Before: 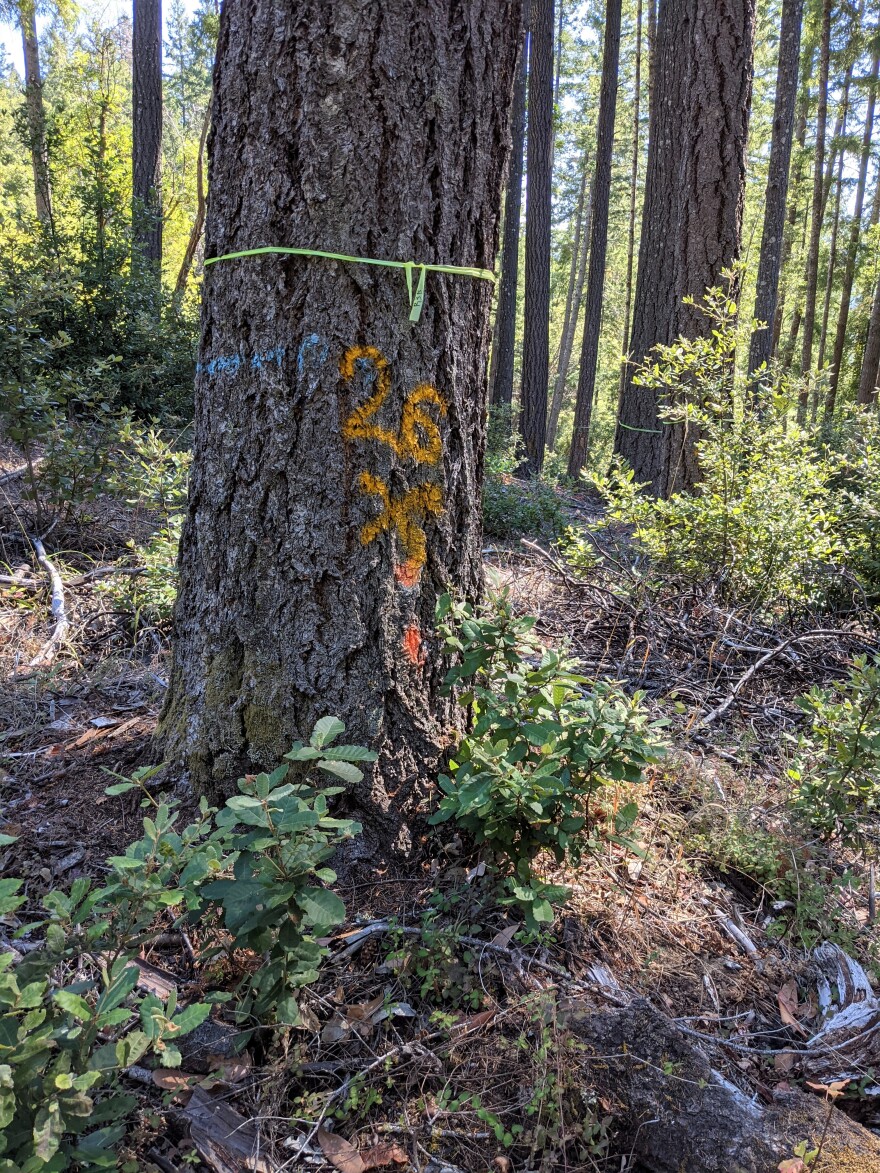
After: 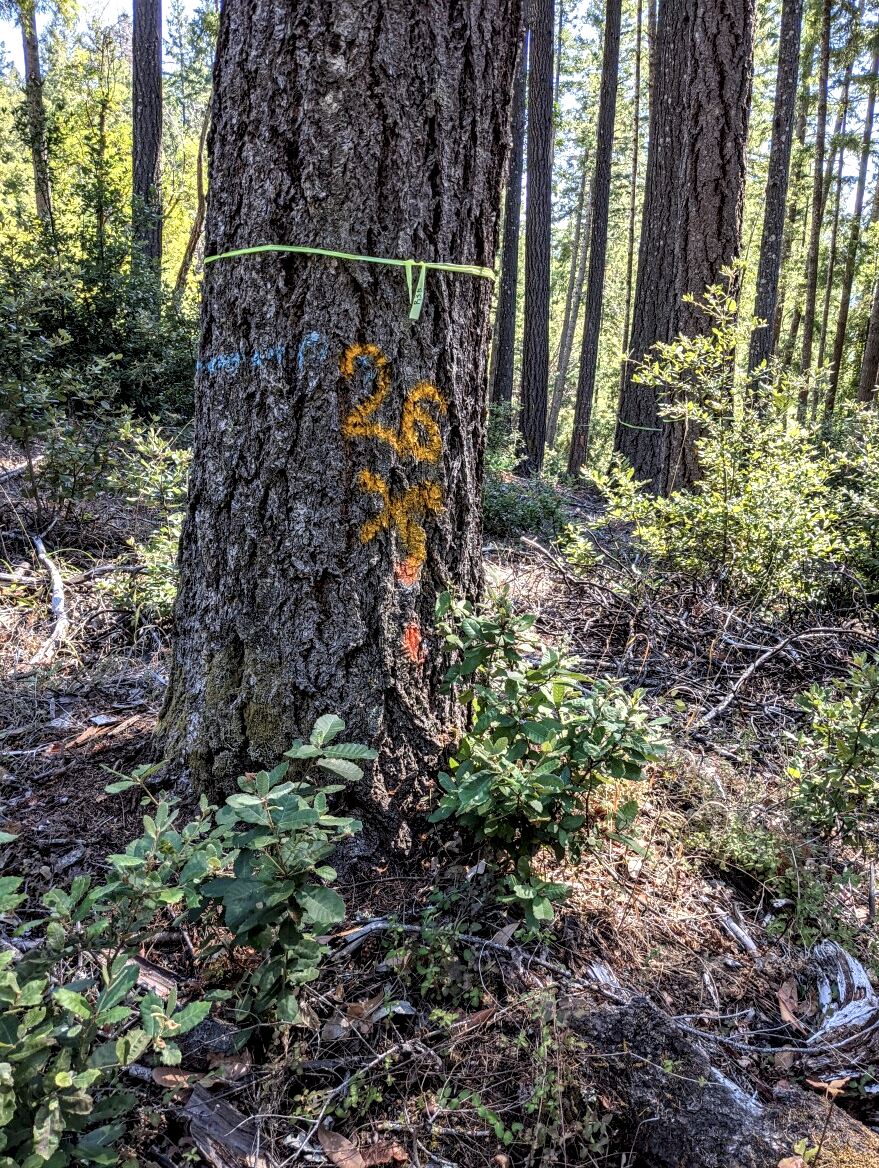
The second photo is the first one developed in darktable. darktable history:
local contrast: detail 160%
crop: top 0.224%, bottom 0.187%
